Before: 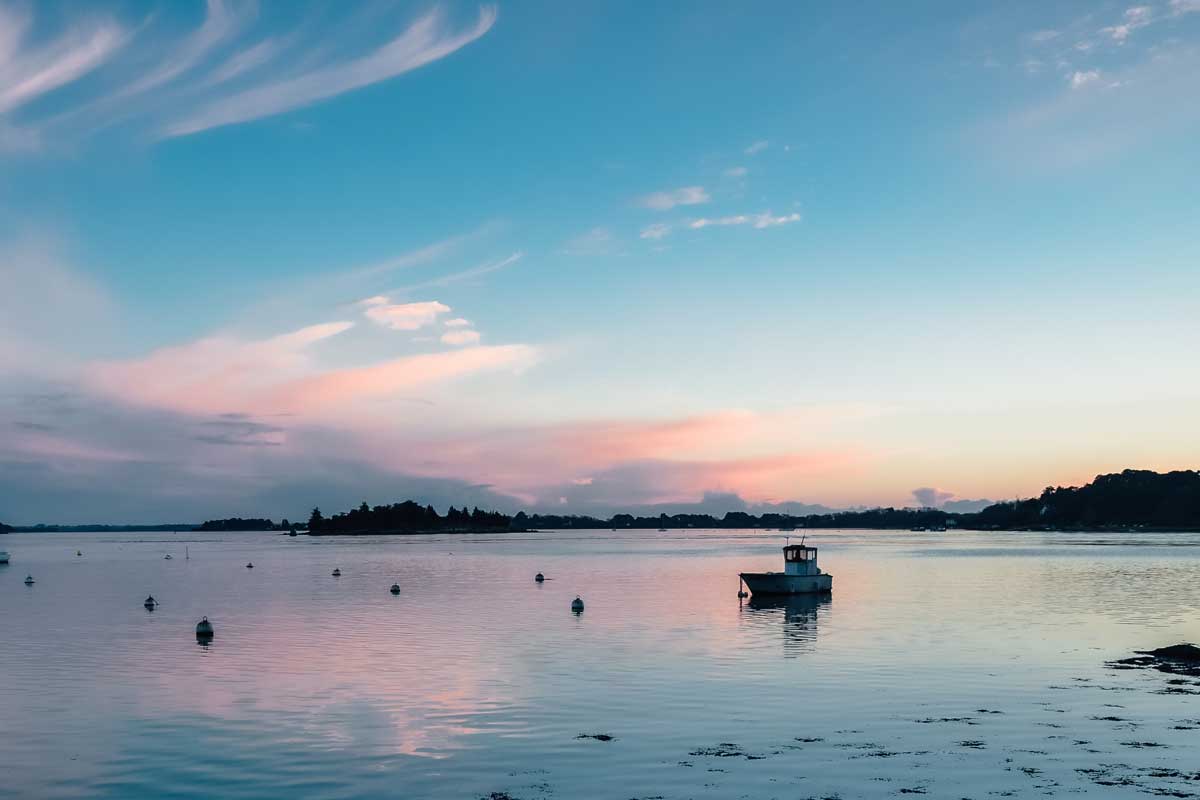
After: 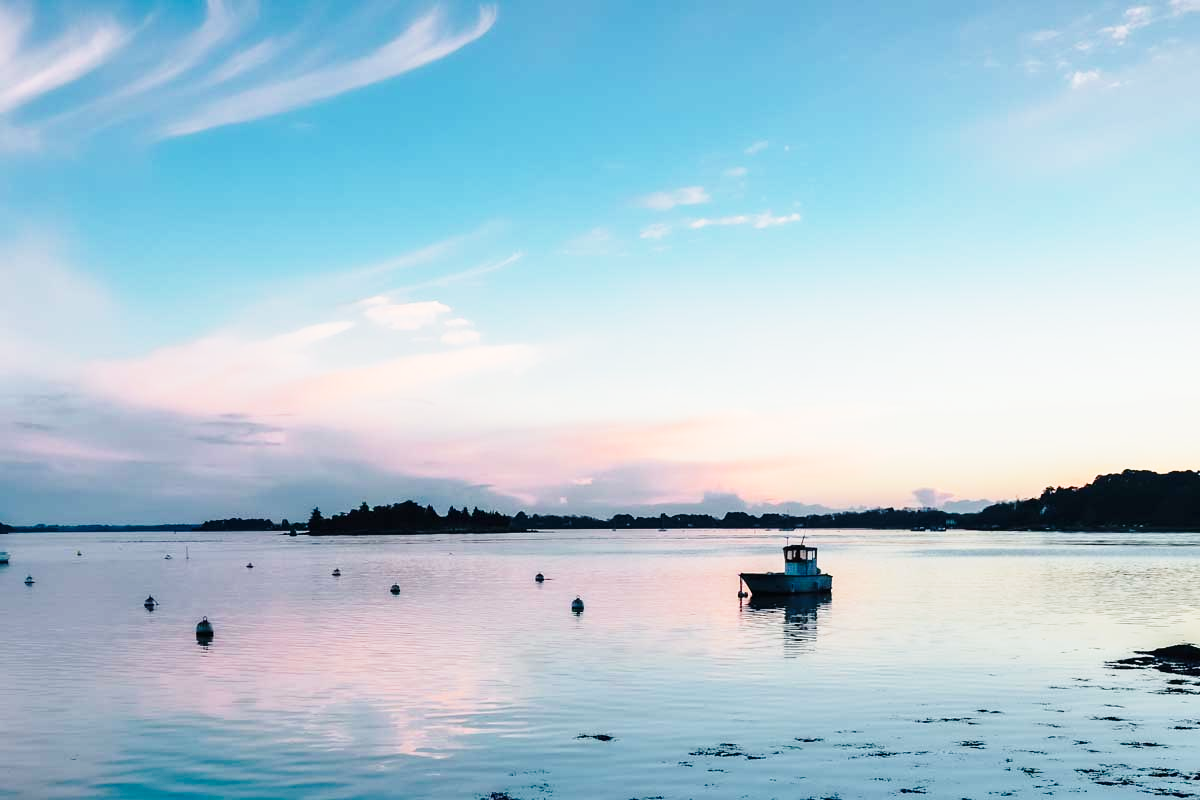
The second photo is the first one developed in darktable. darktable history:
contrast brightness saturation: contrast 0.05
base curve: curves: ch0 [(0, 0) (0.028, 0.03) (0.121, 0.232) (0.46, 0.748) (0.859, 0.968) (1, 1)], preserve colors none
